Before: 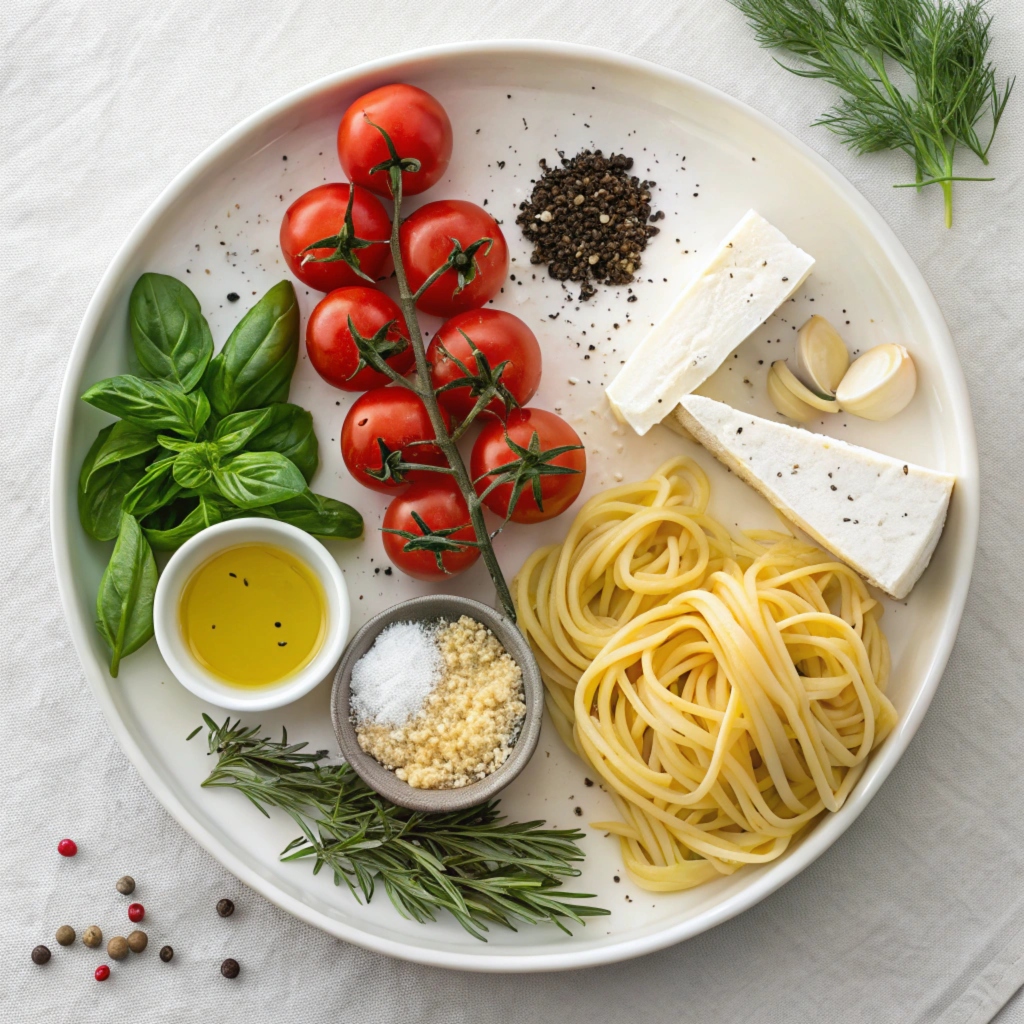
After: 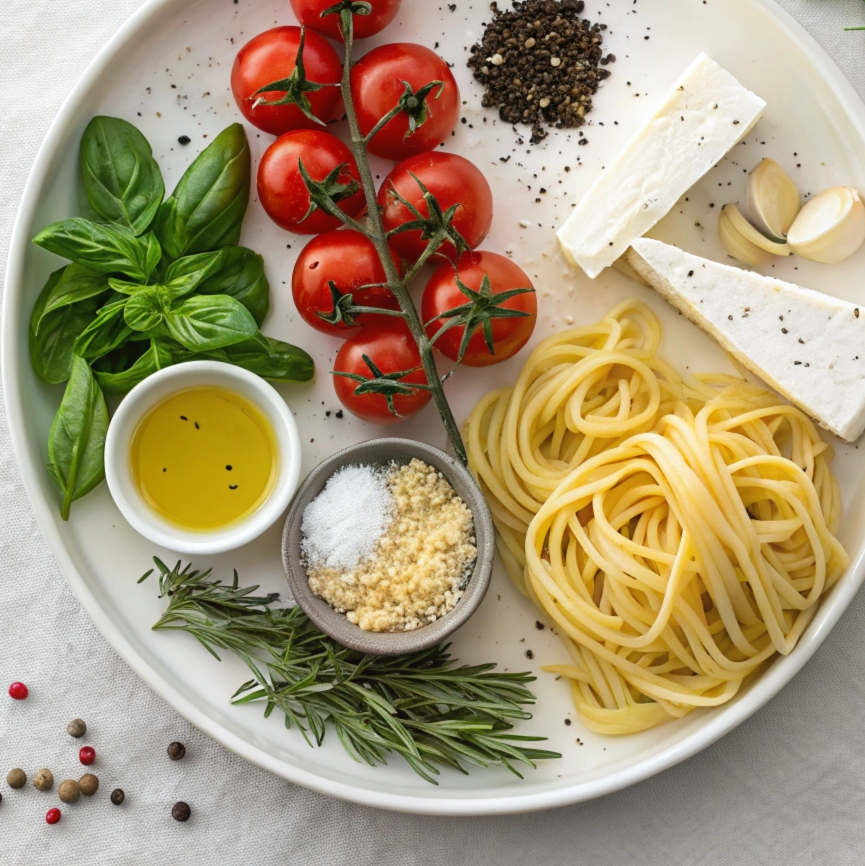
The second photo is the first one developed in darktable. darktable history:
crop and rotate: left 4.832%, top 15.334%, right 10.663%
